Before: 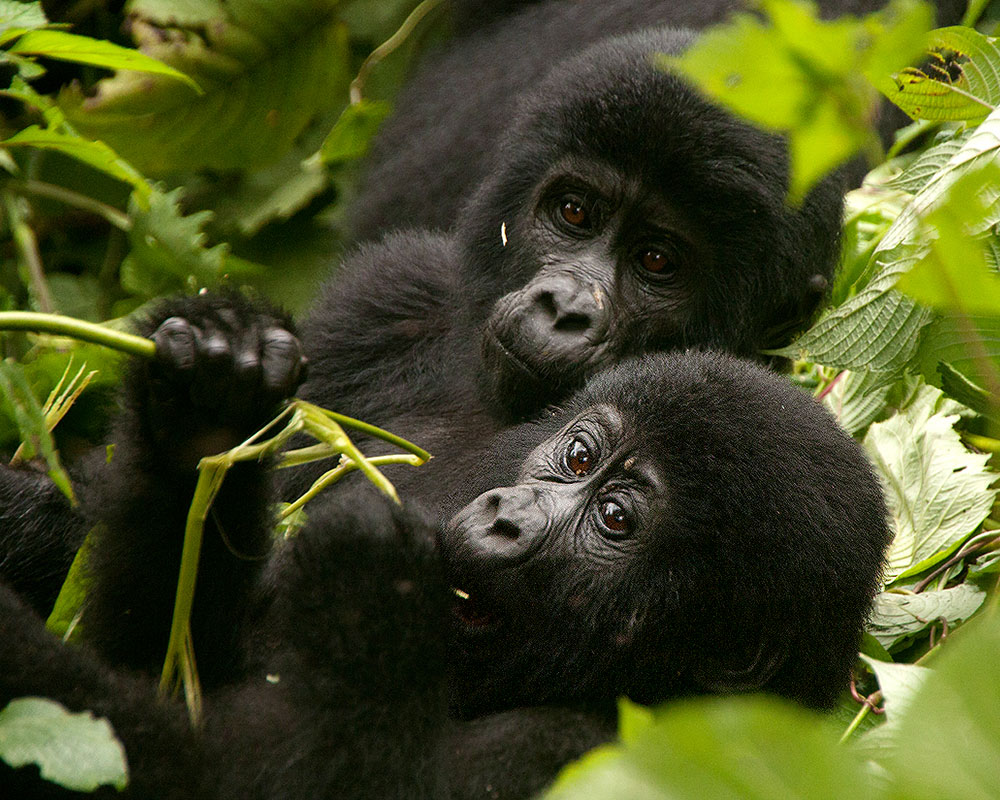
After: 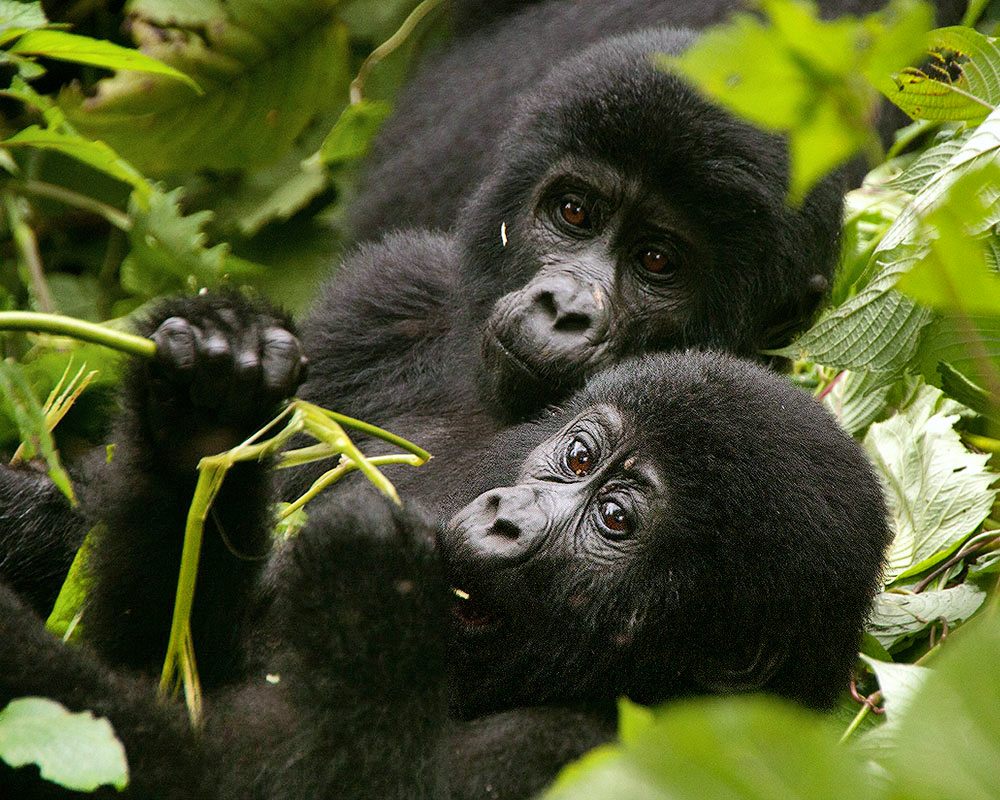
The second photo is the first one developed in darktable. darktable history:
white balance: red 0.984, blue 1.059
shadows and highlights: low approximation 0.01, soften with gaussian
